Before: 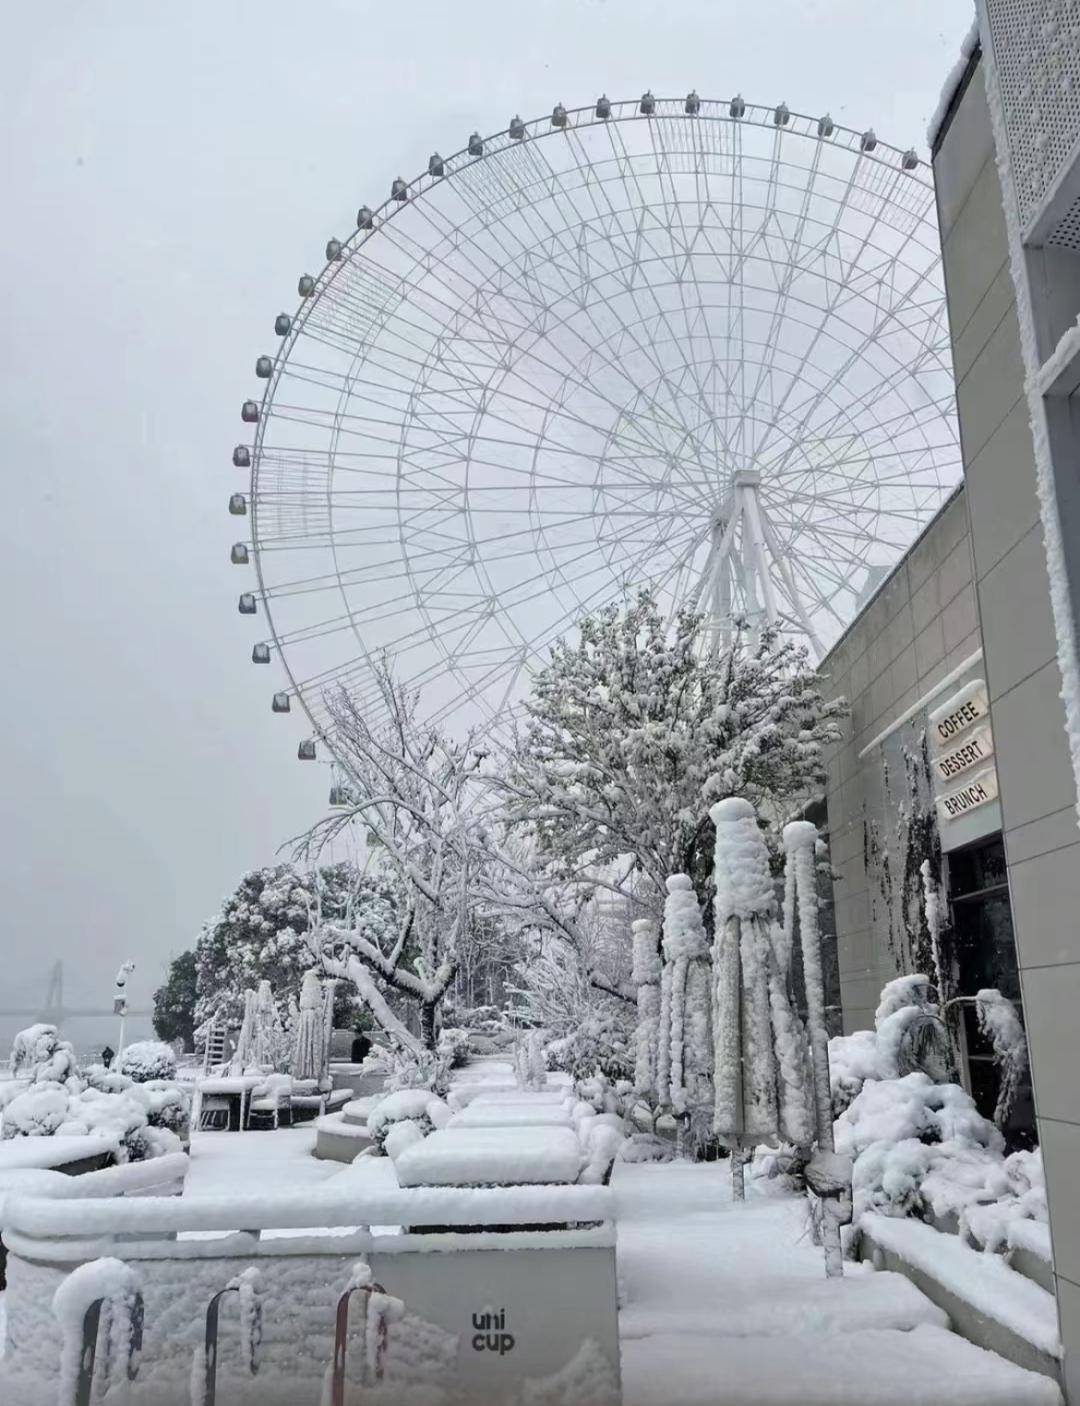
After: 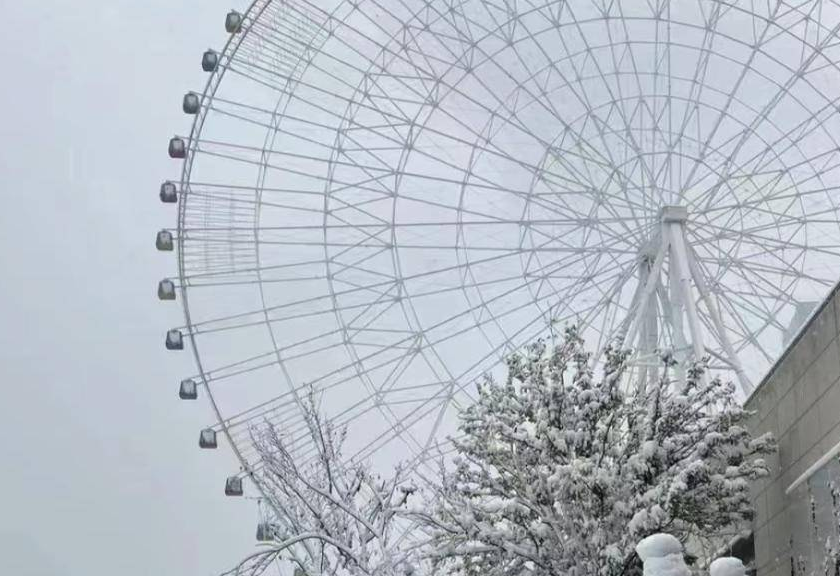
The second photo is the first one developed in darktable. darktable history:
crop: left 6.833%, top 18.78%, right 14.485%, bottom 39.793%
